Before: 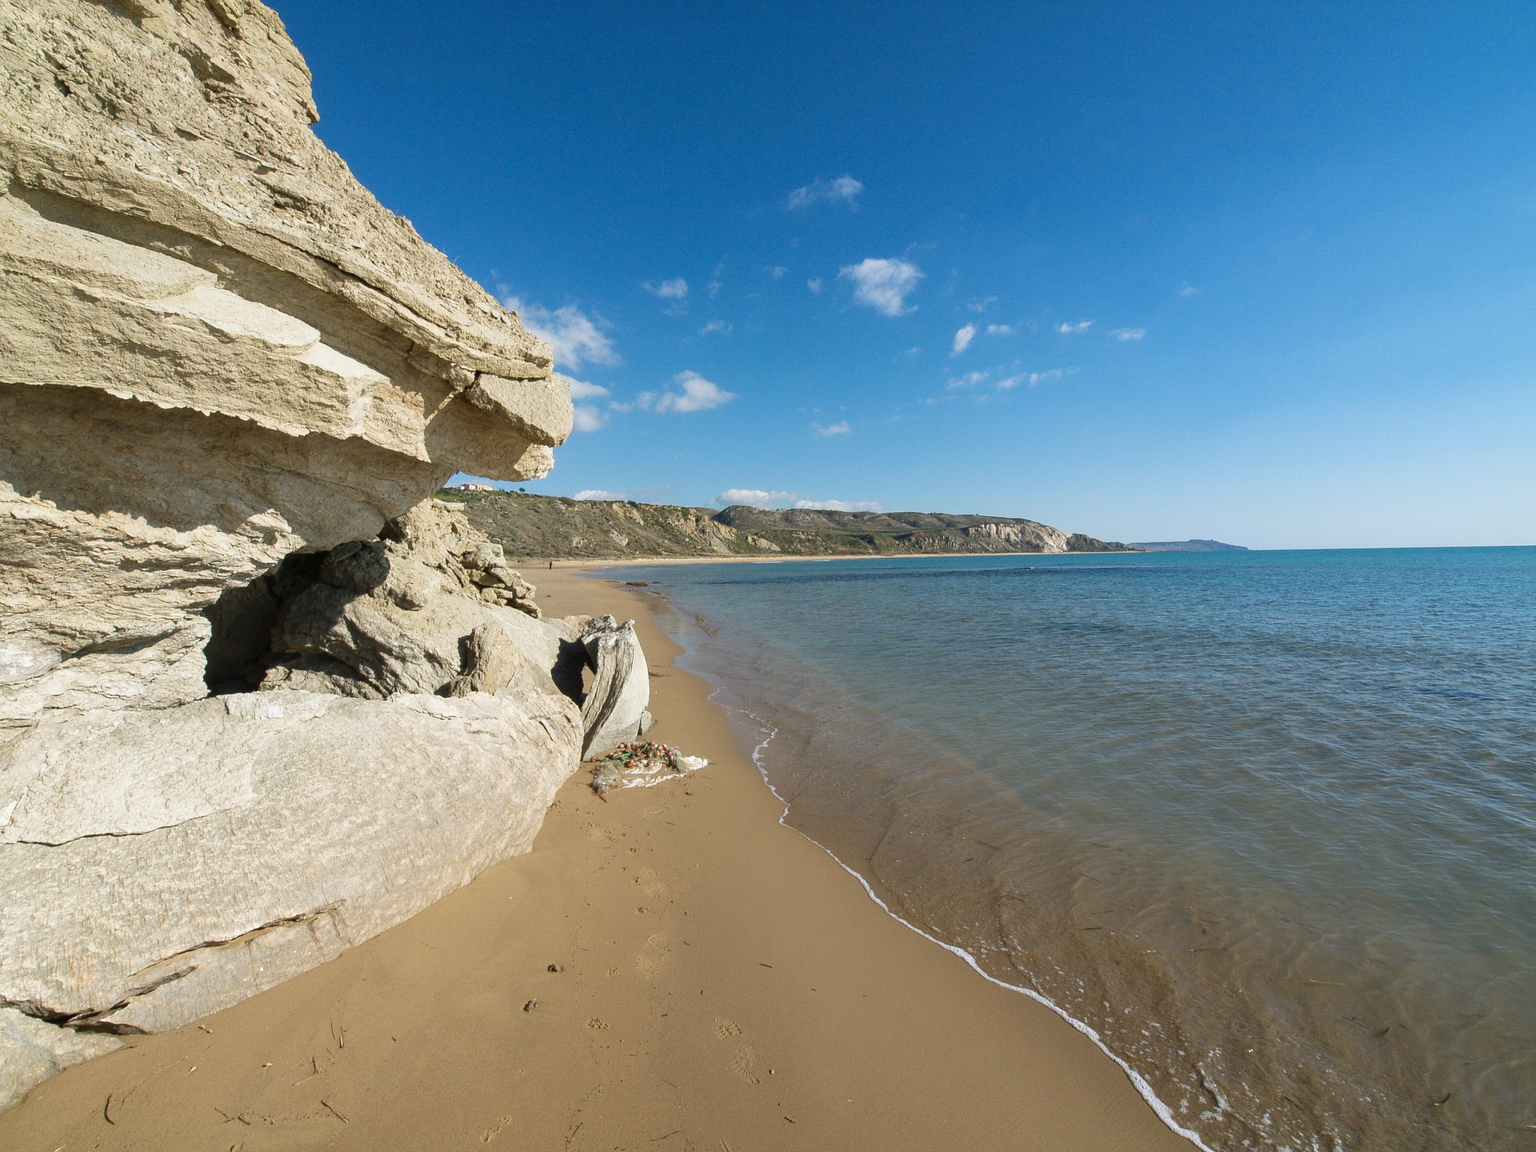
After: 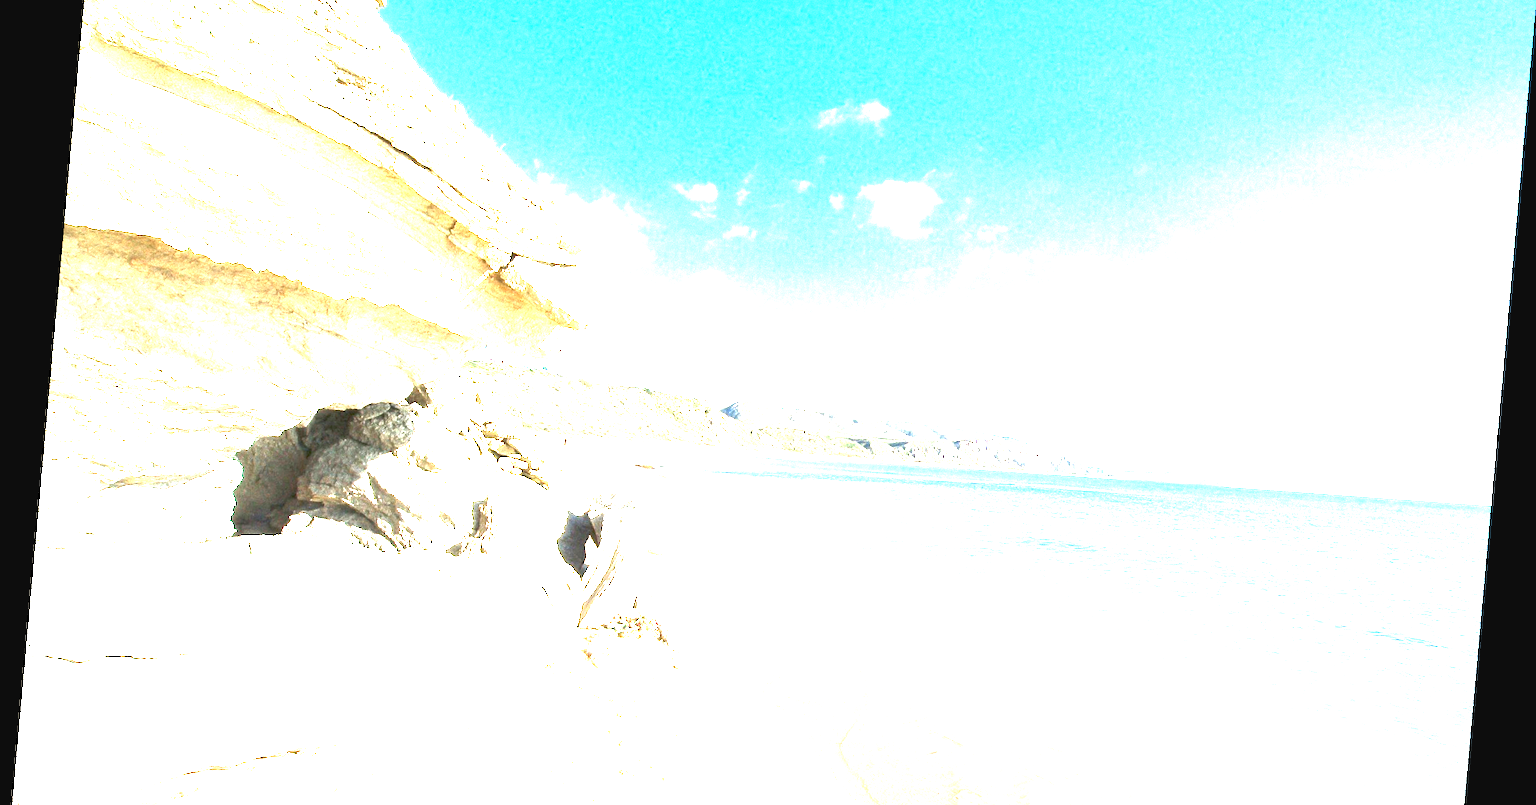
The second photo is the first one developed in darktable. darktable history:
crop: top 11.166%, bottom 22.168%
exposure: black level correction 0, exposure 4 EV, compensate exposure bias true, compensate highlight preservation false
rotate and perspective: rotation 5.12°, automatic cropping off
